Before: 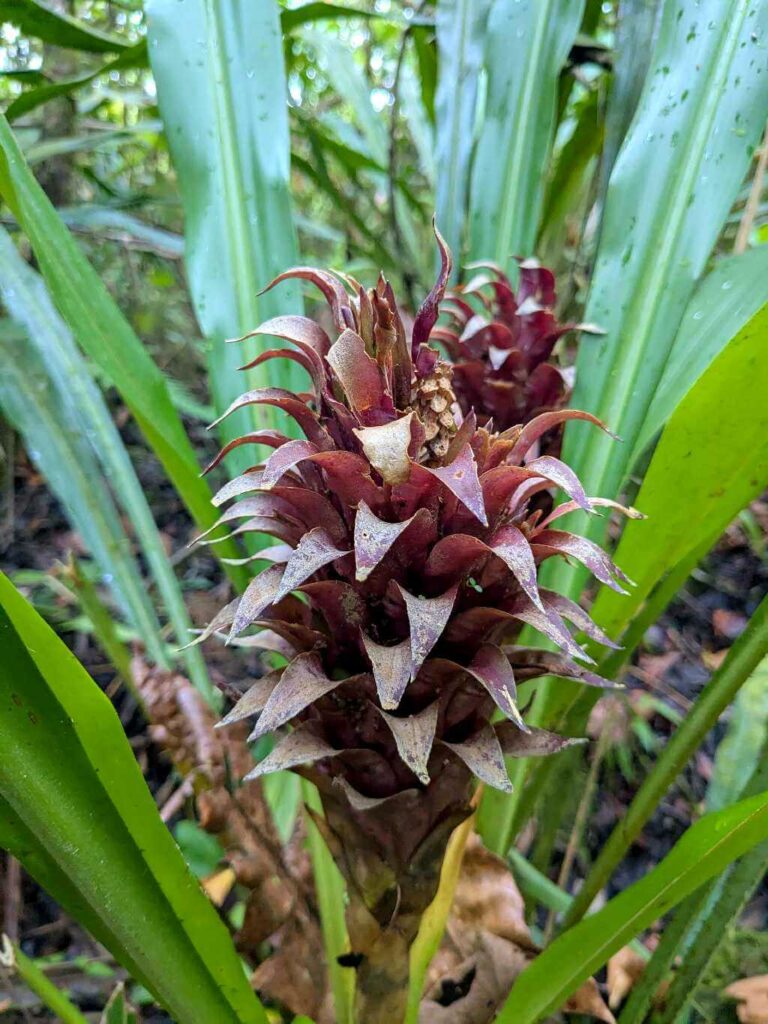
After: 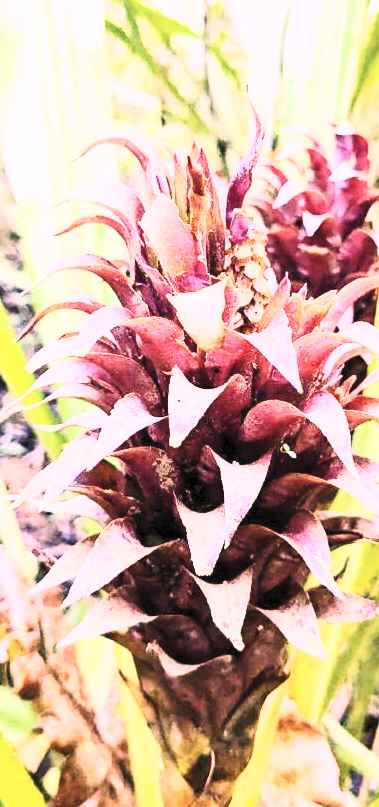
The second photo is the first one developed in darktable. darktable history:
crop and rotate: angle 0.014°, left 24.351%, top 13.151%, right 26.208%, bottom 8.035%
color calibration: output R [1.063, -0.012, -0.003, 0], output B [-0.079, 0.047, 1, 0], illuminant as shot in camera, x 0.358, y 0.373, temperature 4628.91 K
contrast brightness saturation: contrast 0.419, brightness 0.562, saturation -0.201
base curve: curves: ch0 [(0, 0) (0.036, 0.025) (0.121, 0.166) (0.206, 0.329) (0.605, 0.79) (1, 1)], preserve colors none
color correction: highlights a* 12.83, highlights b* 5.41
exposure: exposure 1 EV, compensate highlight preservation false
